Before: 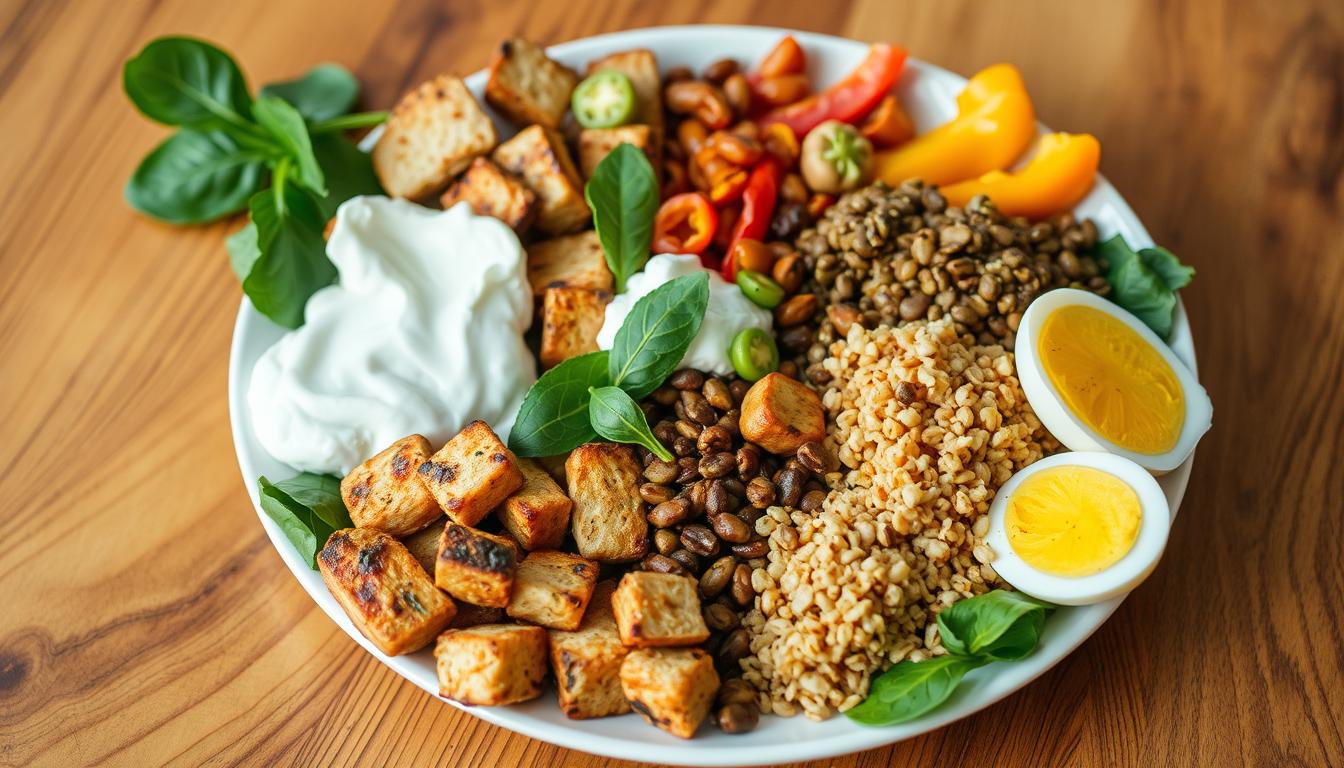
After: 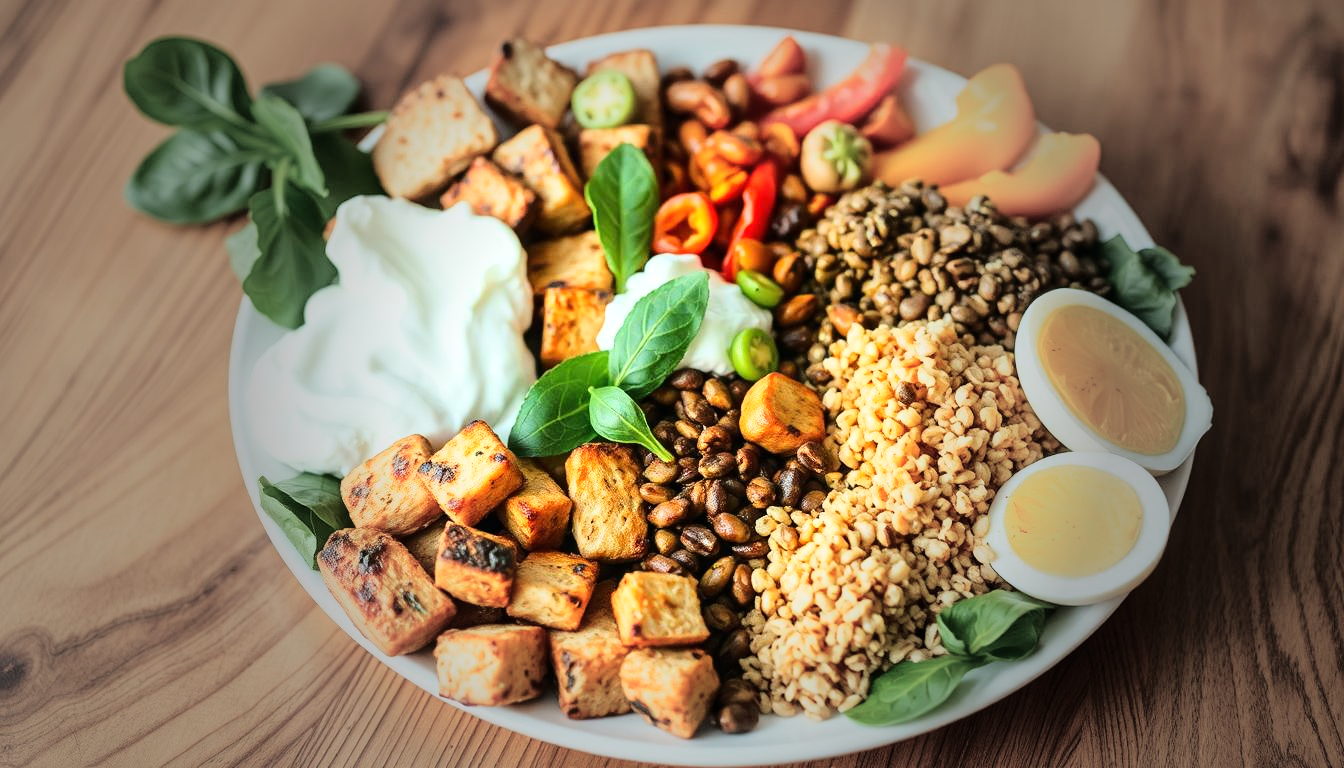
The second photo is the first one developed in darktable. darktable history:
levels: levels [0, 0.51, 1]
base curve: curves: ch0 [(0, 0) (0.032, 0.037) (0.105, 0.228) (0.435, 0.76) (0.856, 0.983) (1, 1)]
vignetting: fall-off start 31.28%, fall-off radius 34.64%, brightness -0.575
